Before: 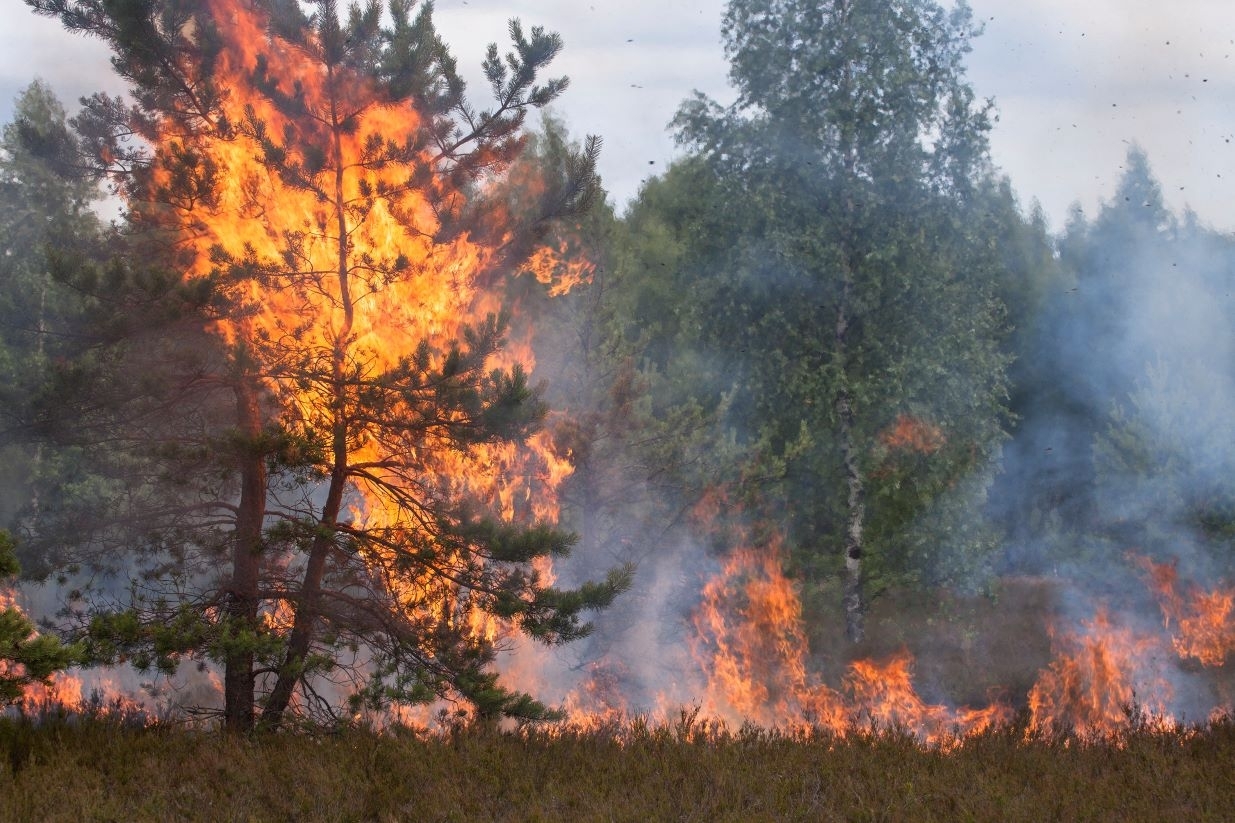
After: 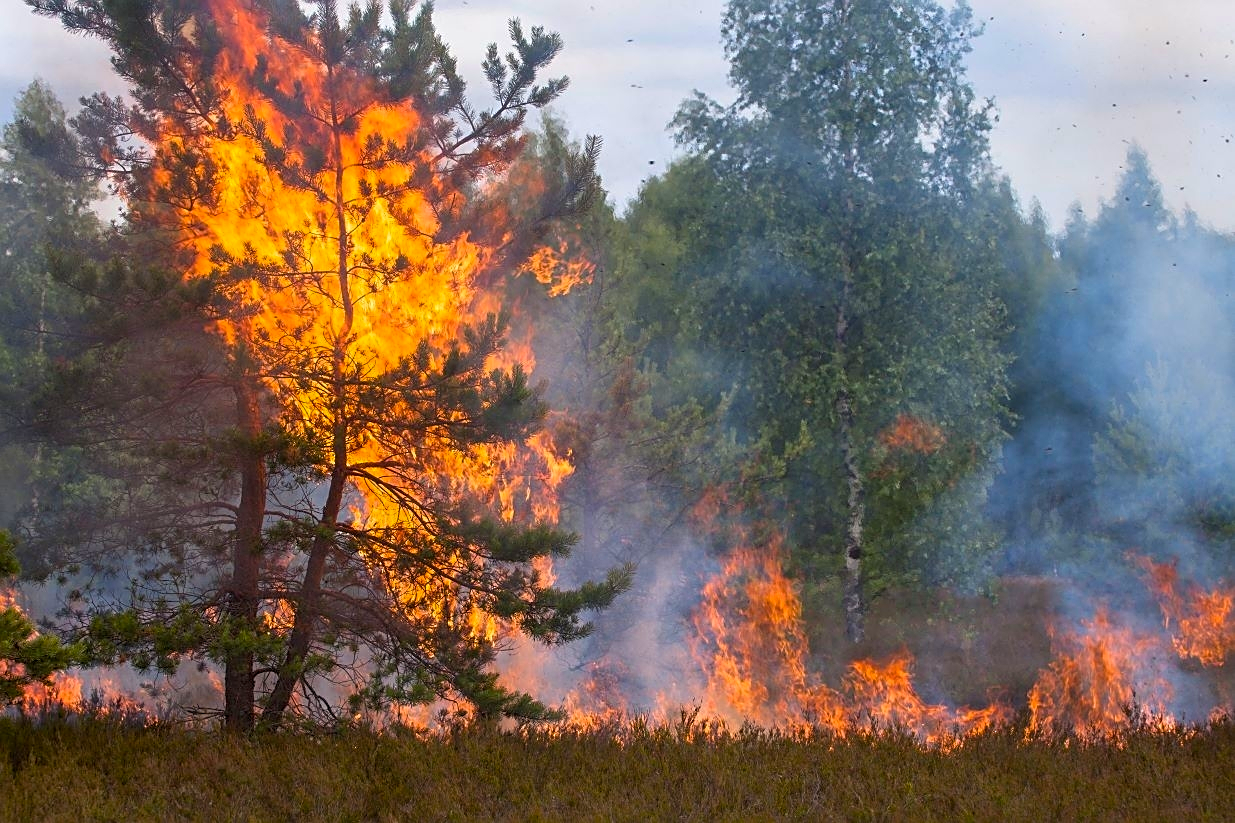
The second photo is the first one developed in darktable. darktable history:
sharpen: on, module defaults
color balance rgb: linear chroma grading › global chroma 9.31%, global vibrance 41.49%
exposure: compensate highlight preservation false
